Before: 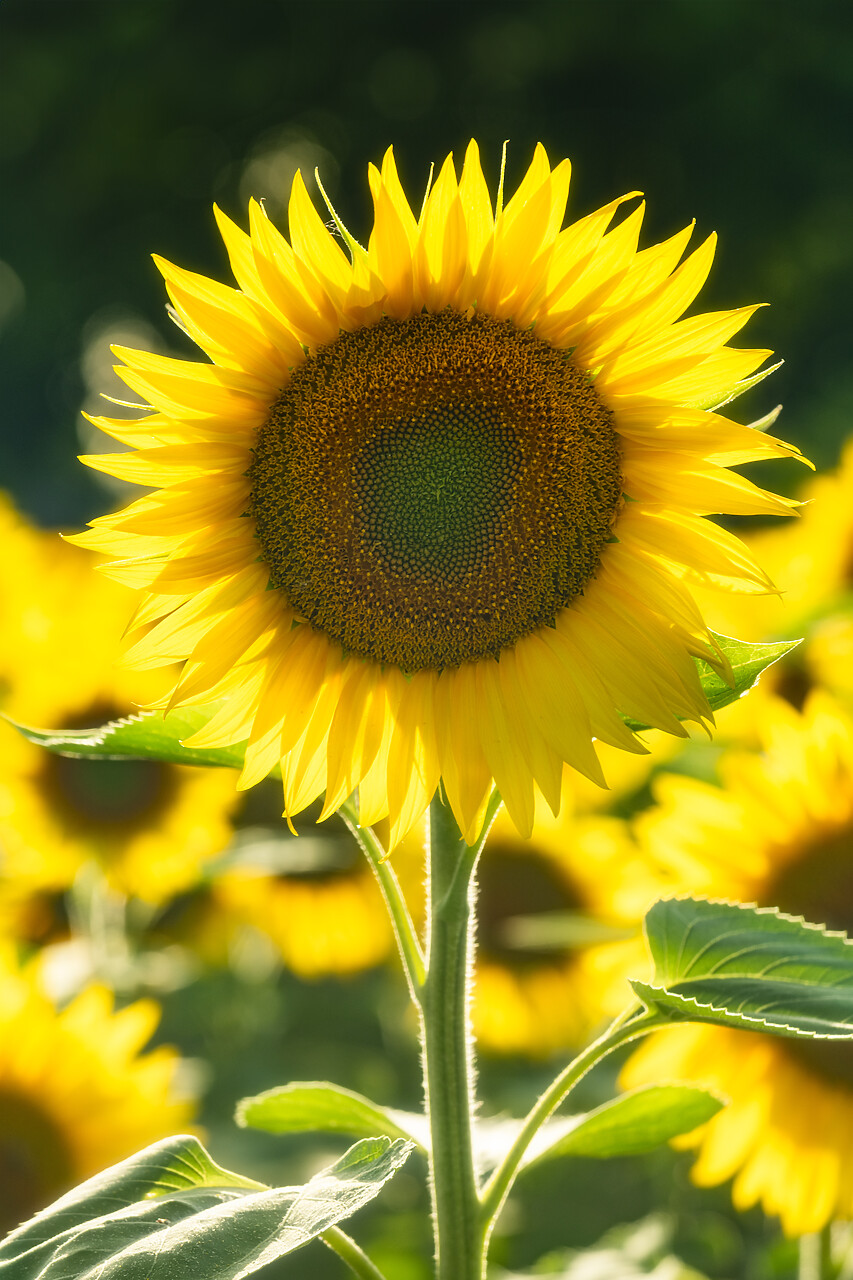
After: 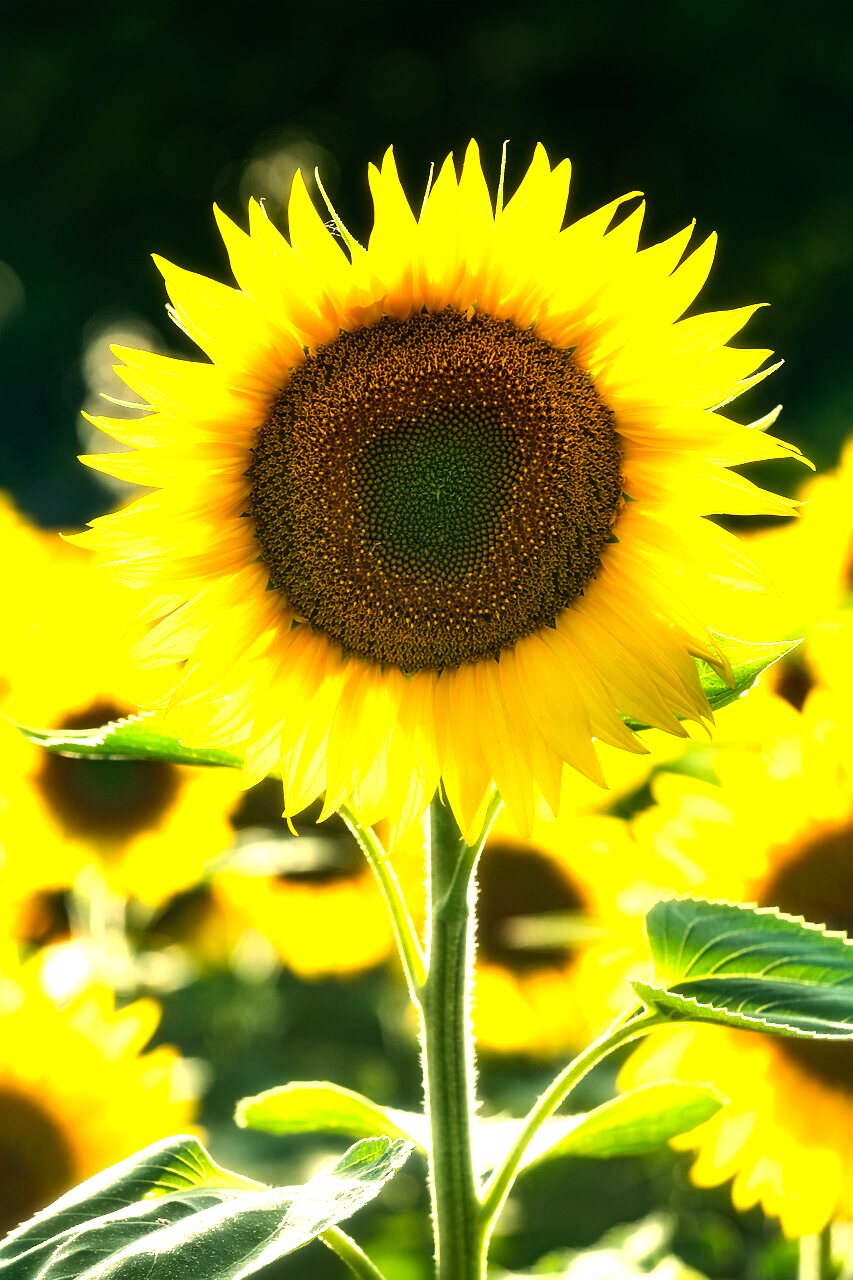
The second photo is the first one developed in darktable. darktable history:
tone equalizer: -8 EV -1.08 EV, -7 EV -1.01 EV, -6 EV -0.867 EV, -5 EV -0.578 EV, -3 EV 0.578 EV, -2 EV 0.867 EV, -1 EV 1.01 EV, +0 EV 1.08 EV, edges refinement/feathering 500, mask exposure compensation -1.57 EV, preserve details no
